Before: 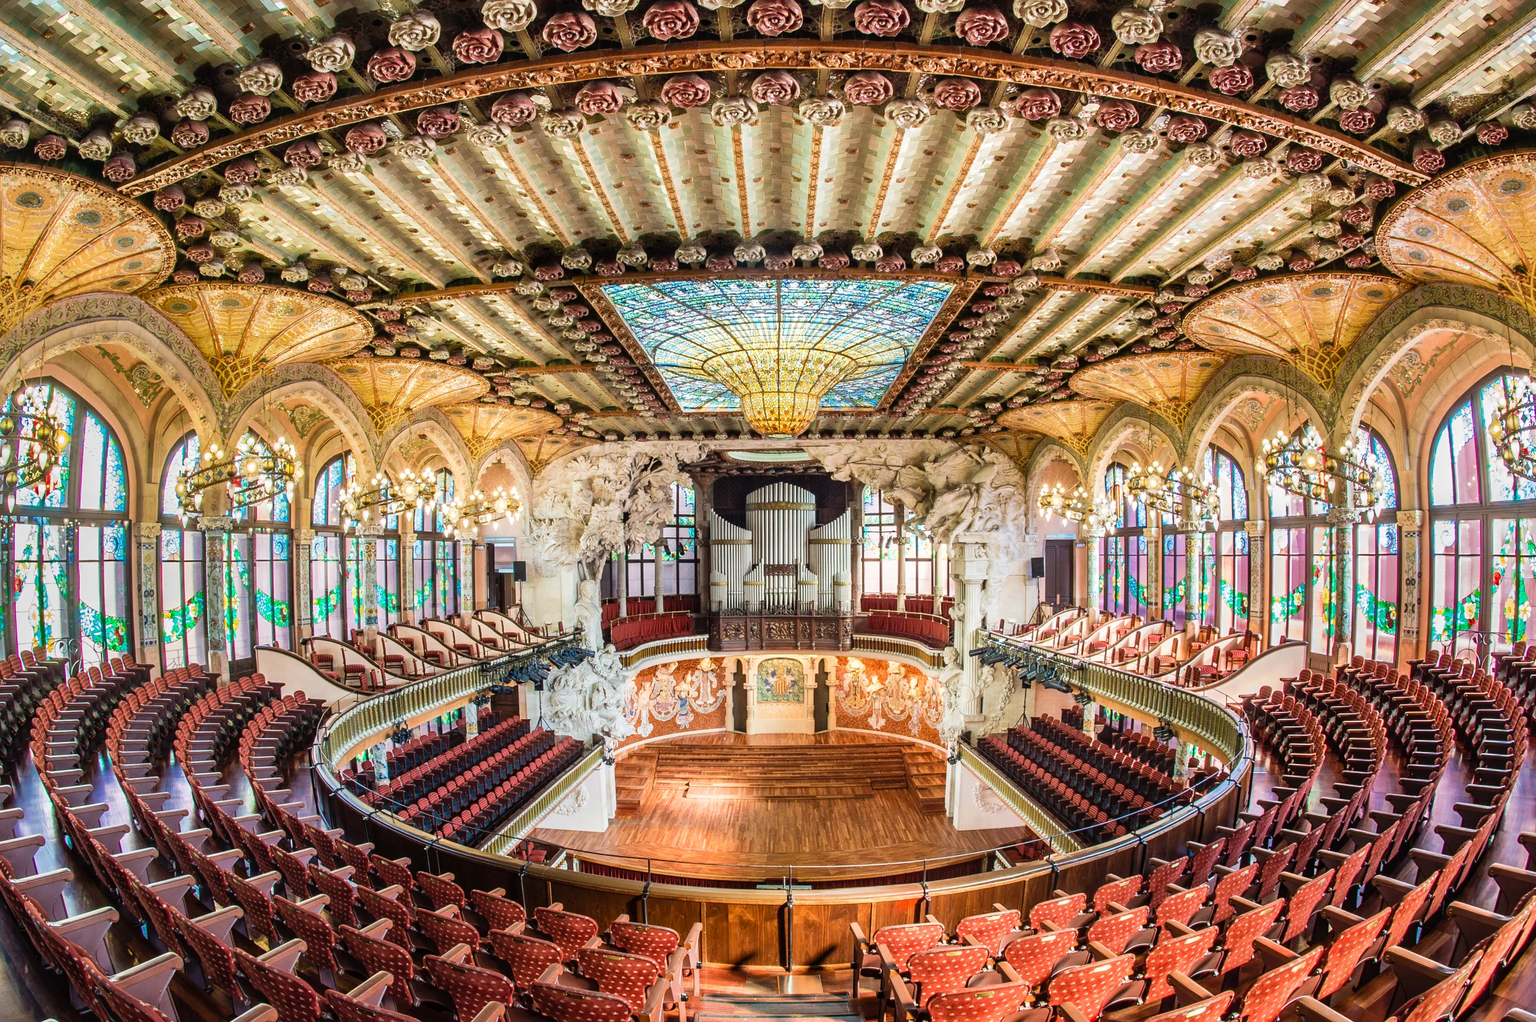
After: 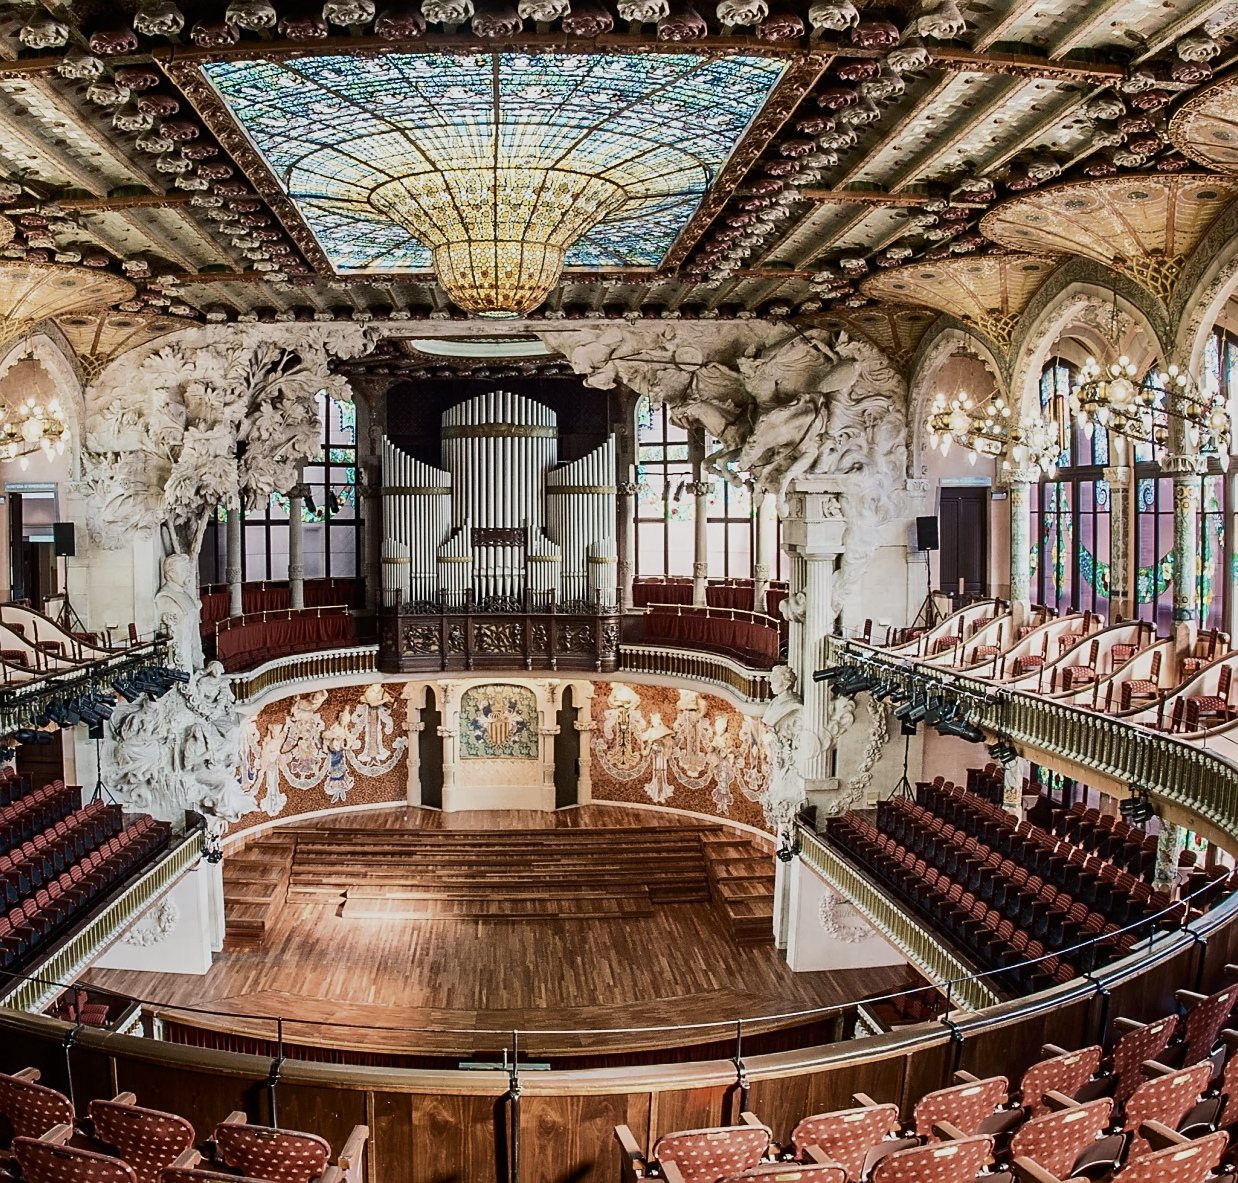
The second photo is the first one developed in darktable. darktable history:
exposure: black level correction 0, exposure -0.708 EV, compensate exposure bias true, compensate highlight preservation false
contrast brightness saturation: contrast 0.254, saturation -0.315
sharpen: radius 1.87, amount 0.414, threshold 1.319
crop: left 31.366%, top 24.283%, right 20.24%, bottom 6.276%
